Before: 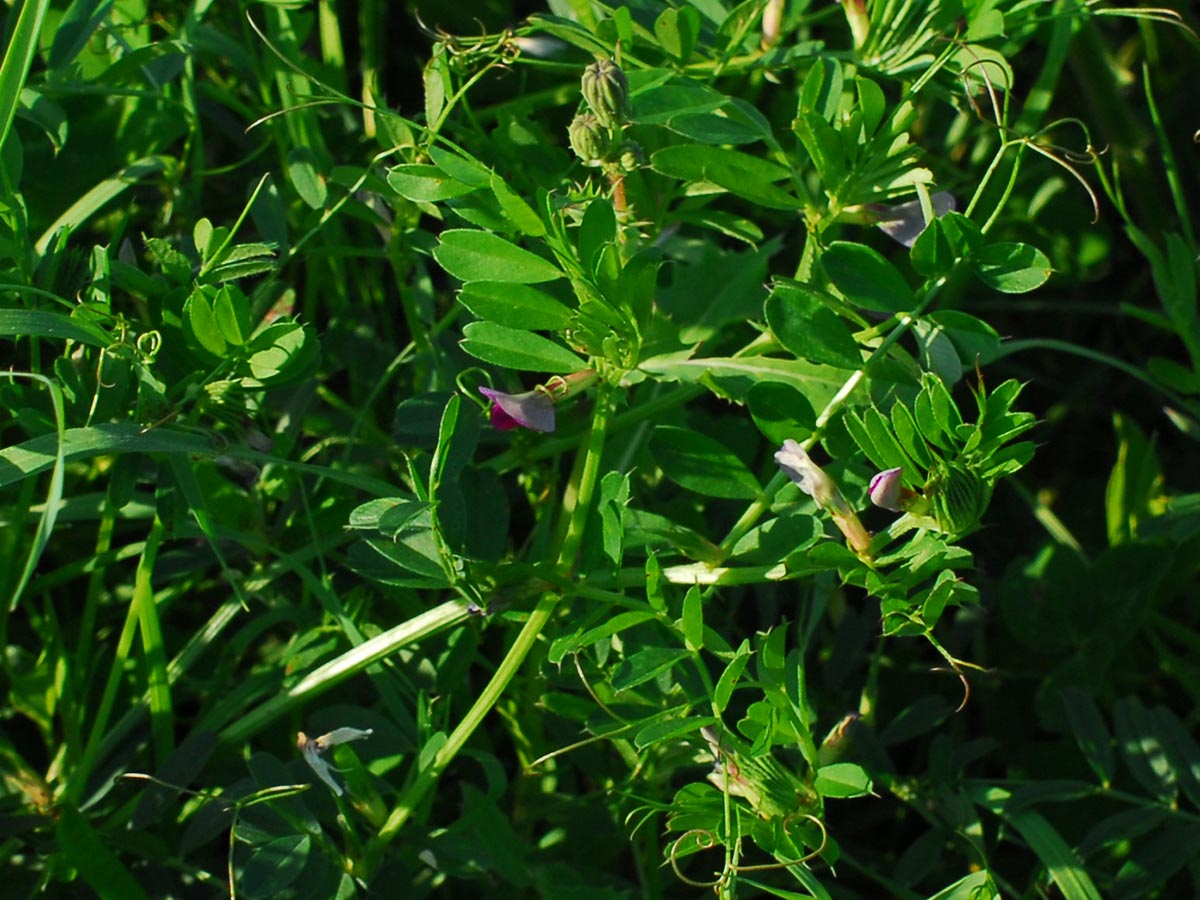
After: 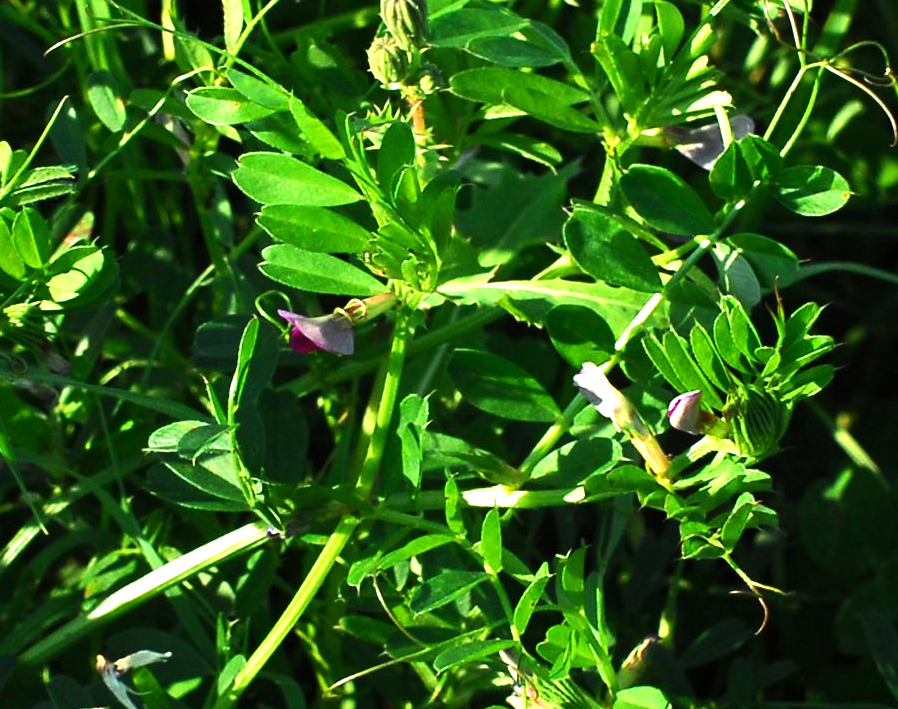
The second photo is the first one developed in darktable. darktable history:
tone equalizer: -8 EV -0.75 EV, -7 EV -0.7 EV, -6 EV -0.6 EV, -5 EV -0.4 EV, -3 EV 0.4 EV, -2 EV 0.6 EV, -1 EV 0.7 EV, +0 EV 0.75 EV, edges refinement/feathering 500, mask exposure compensation -1.57 EV, preserve details no
crop: left 16.768%, top 8.653%, right 8.362%, bottom 12.485%
exposure: exposure 0.6 EV, compensate highlight preservation false
